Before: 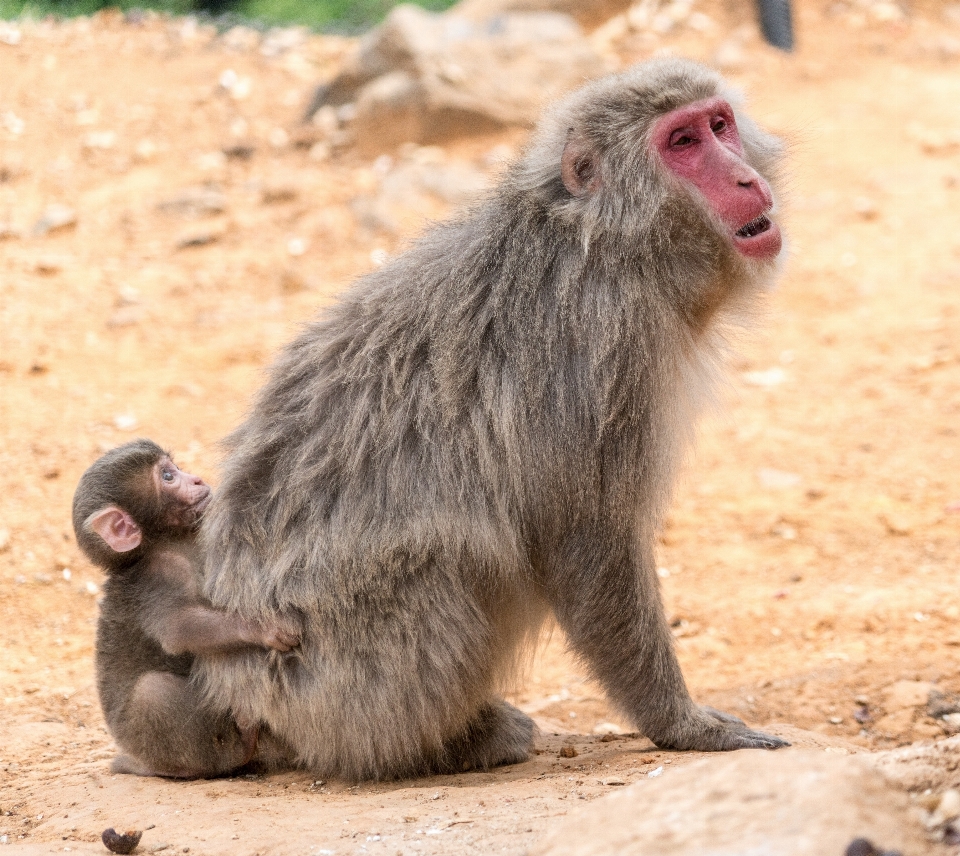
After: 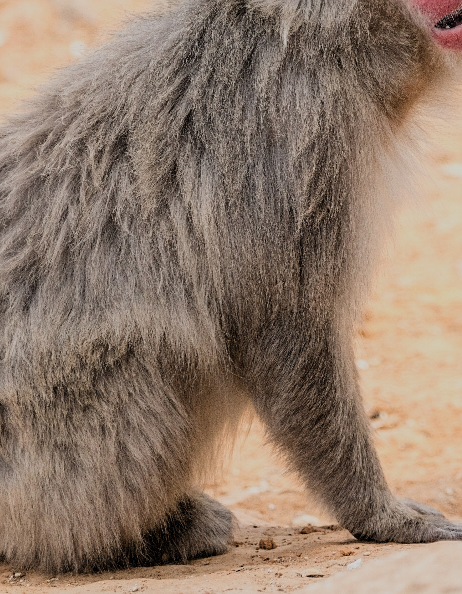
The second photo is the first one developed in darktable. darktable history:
sharpen: radius 1.291, amount 0.297, threshold 0.237
filmic rgb: black relative exposure -7.13 EV, white relative exposure 5.34 EV, hardness 3.03, add noise in highlights 0.001, preserve chrominance luminance Y, color science v3 (2019), use custom middle-gray values true, contrast in highlights soft
crop: left 31.377%, top 24.315%, right 20.417%, bottom 6.219%
